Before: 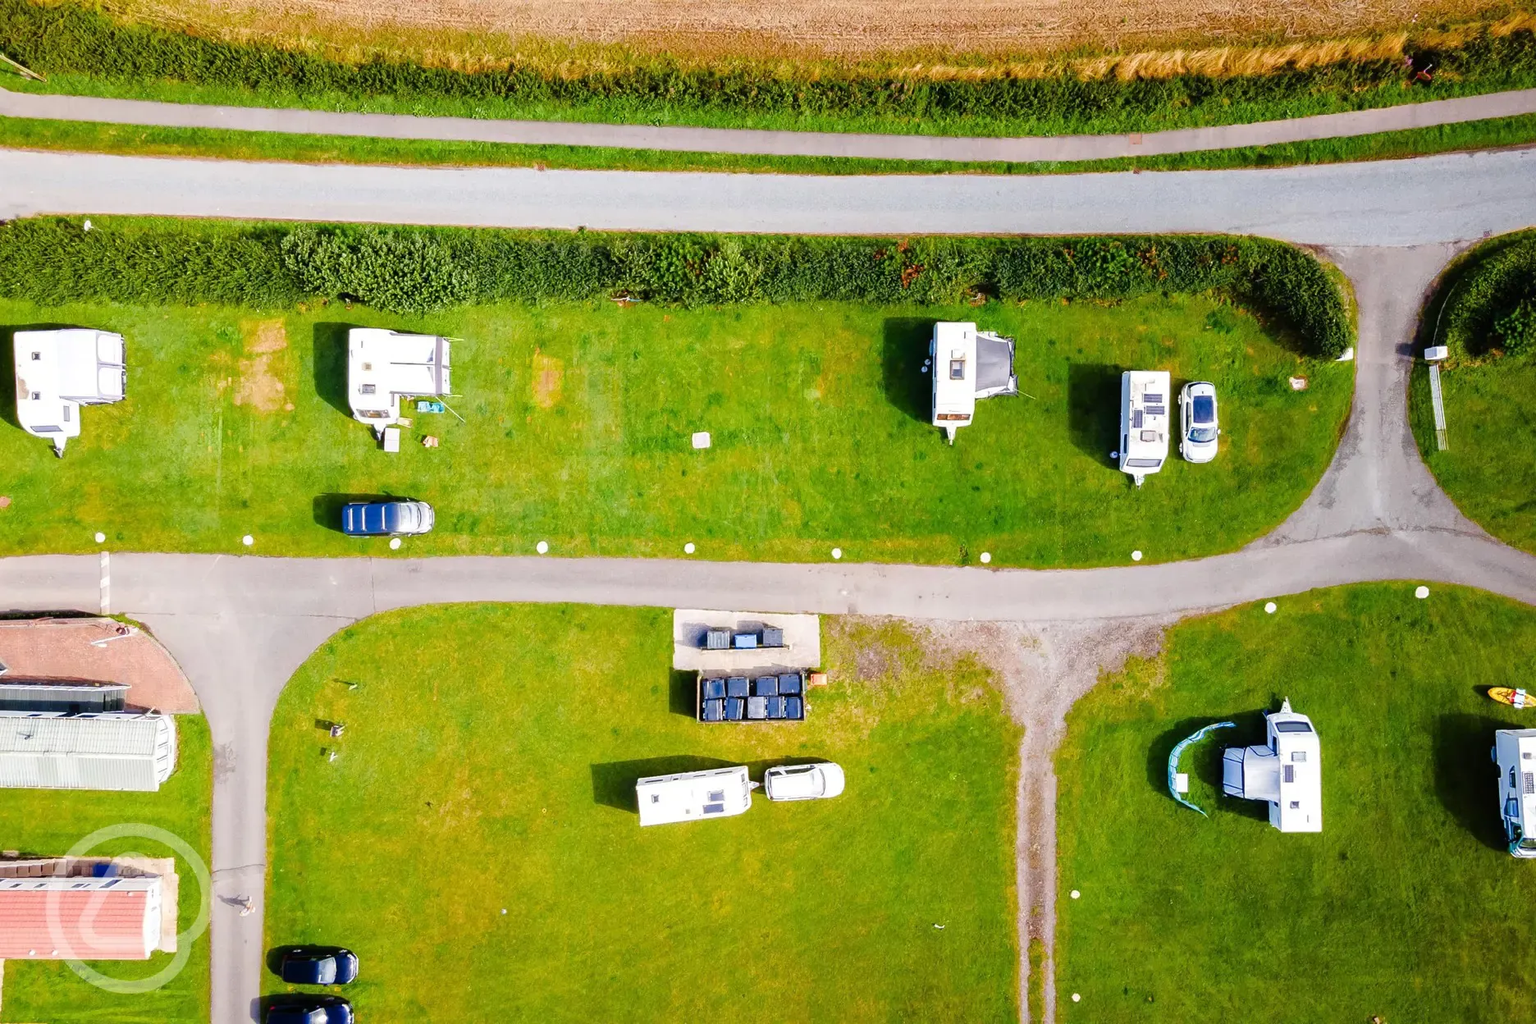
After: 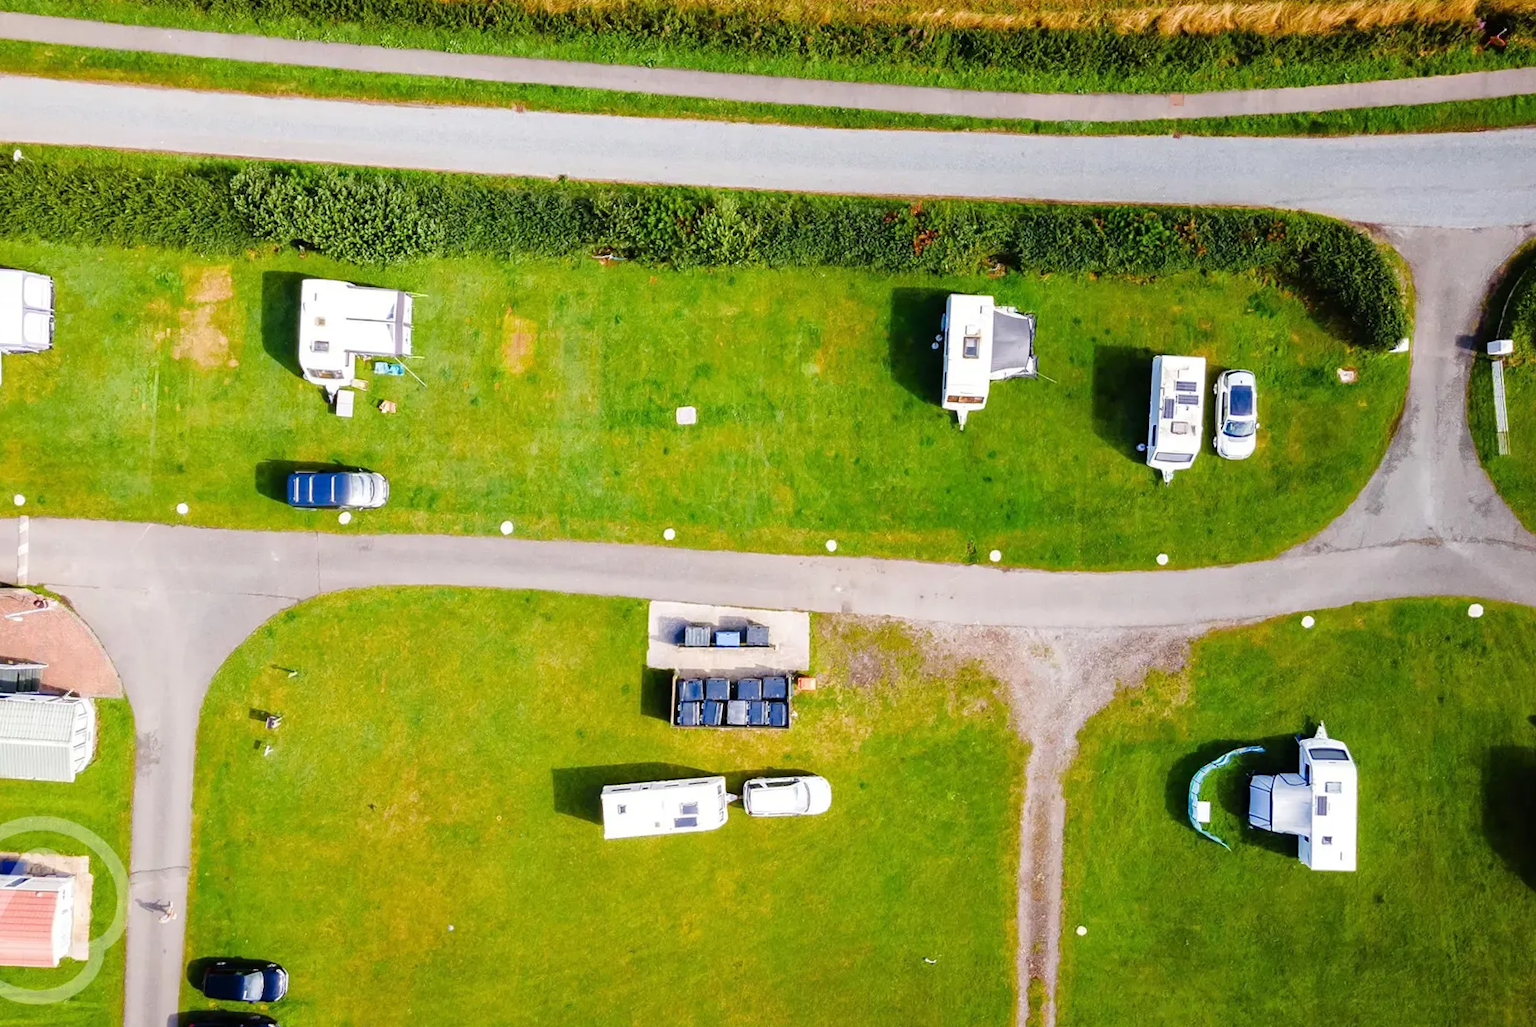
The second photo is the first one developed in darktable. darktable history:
crop and rotate: angle -1.97°, left 3.081%, top 3.845%, right 1.653%, bottom 0.641%
